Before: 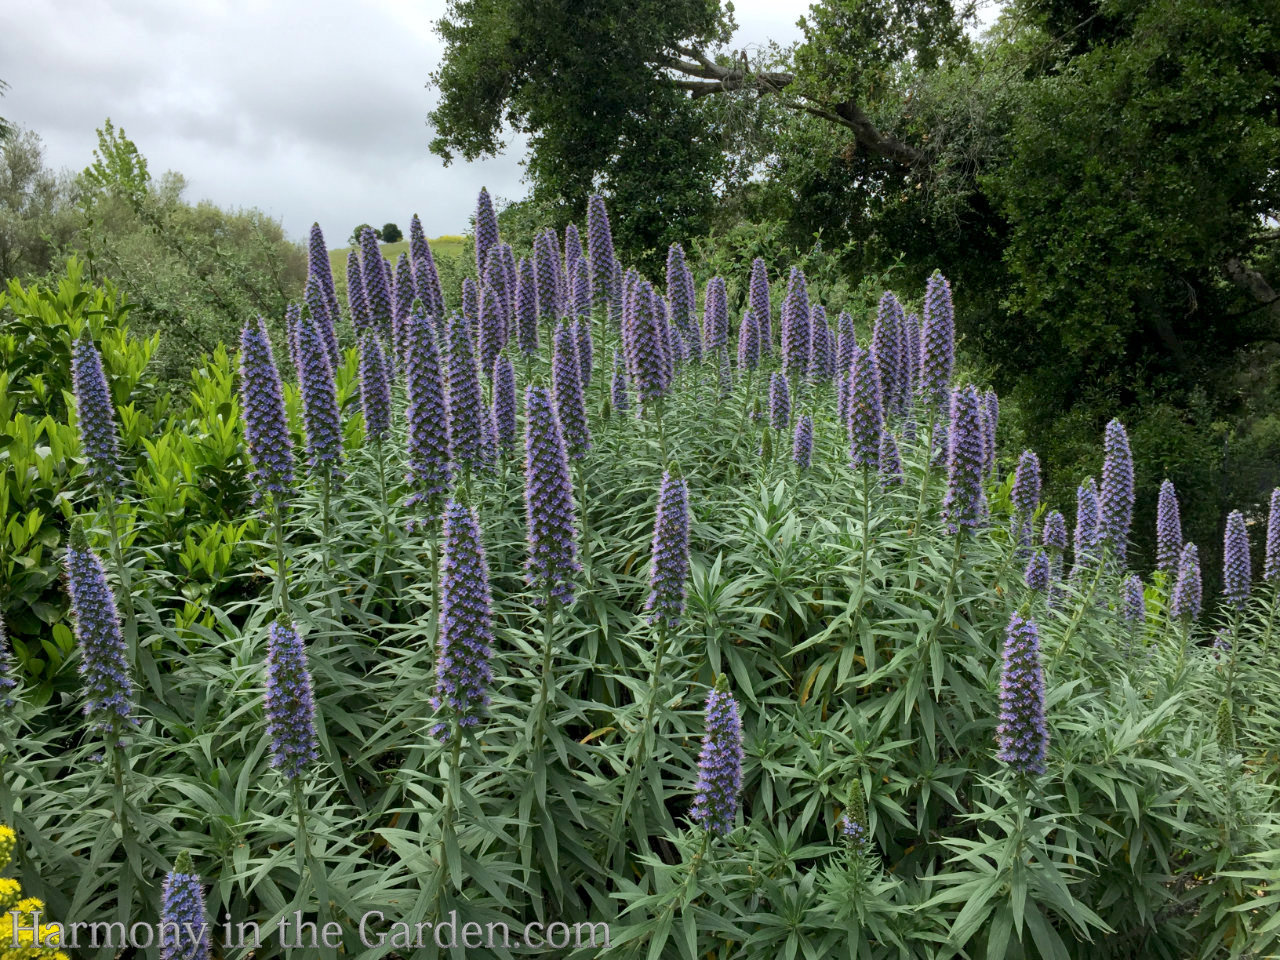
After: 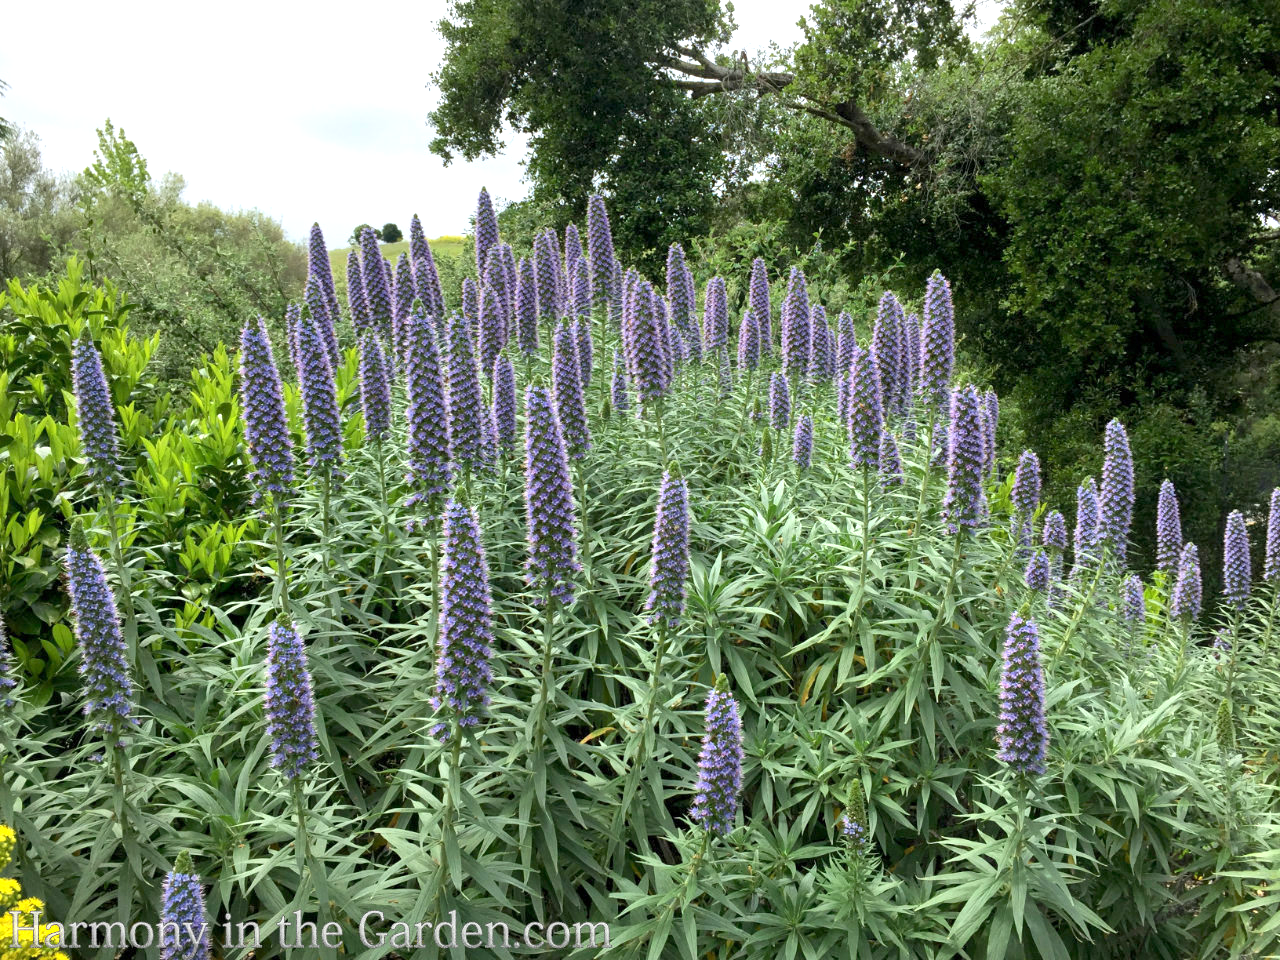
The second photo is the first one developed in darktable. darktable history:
exposure: exposure 0.753 EV, compensate highlight preservation false
